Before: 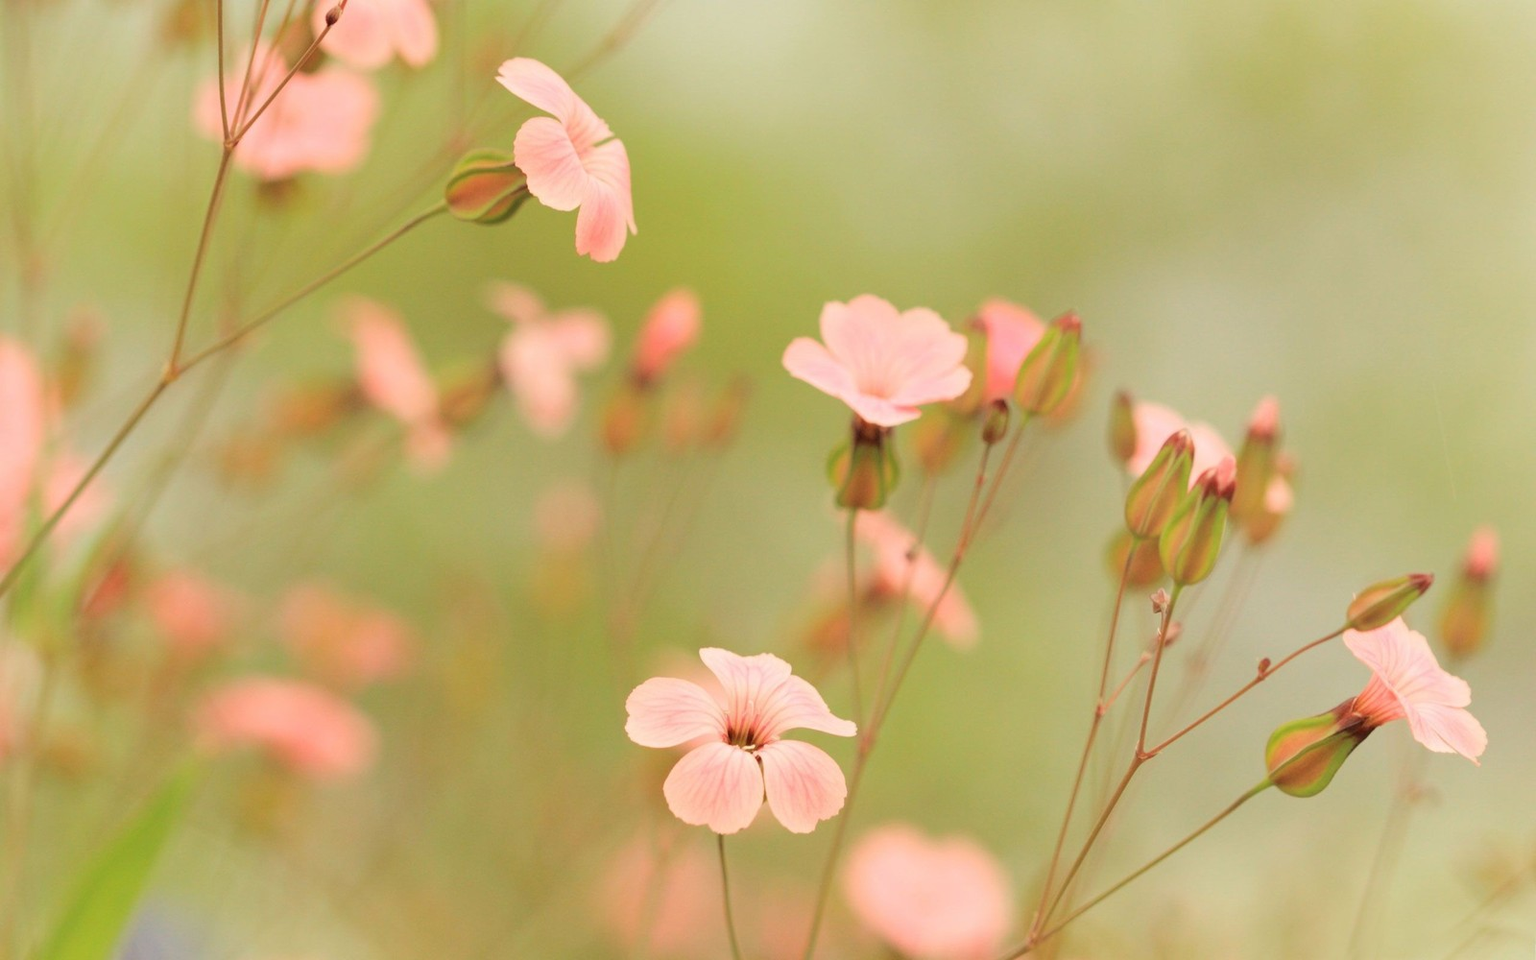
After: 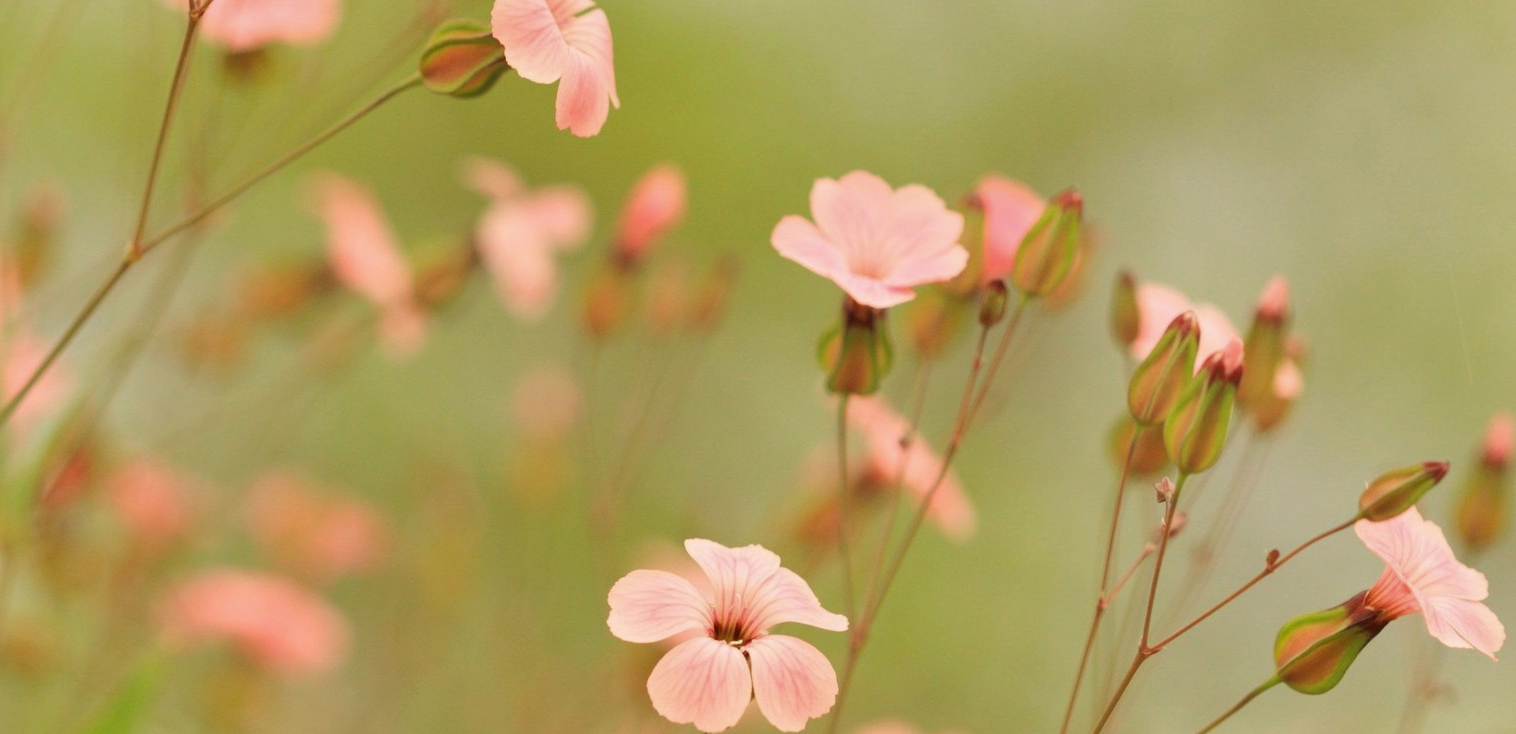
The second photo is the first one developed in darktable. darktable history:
exposure: black level correction 0, exposure 0 EV, compensate highlight preservation false
shadows and highlights: shadows 58.6, soften with gaussian
crop and rotate: left 2.769%, top 13.683%, right 2.42%, bottom 12.865%
